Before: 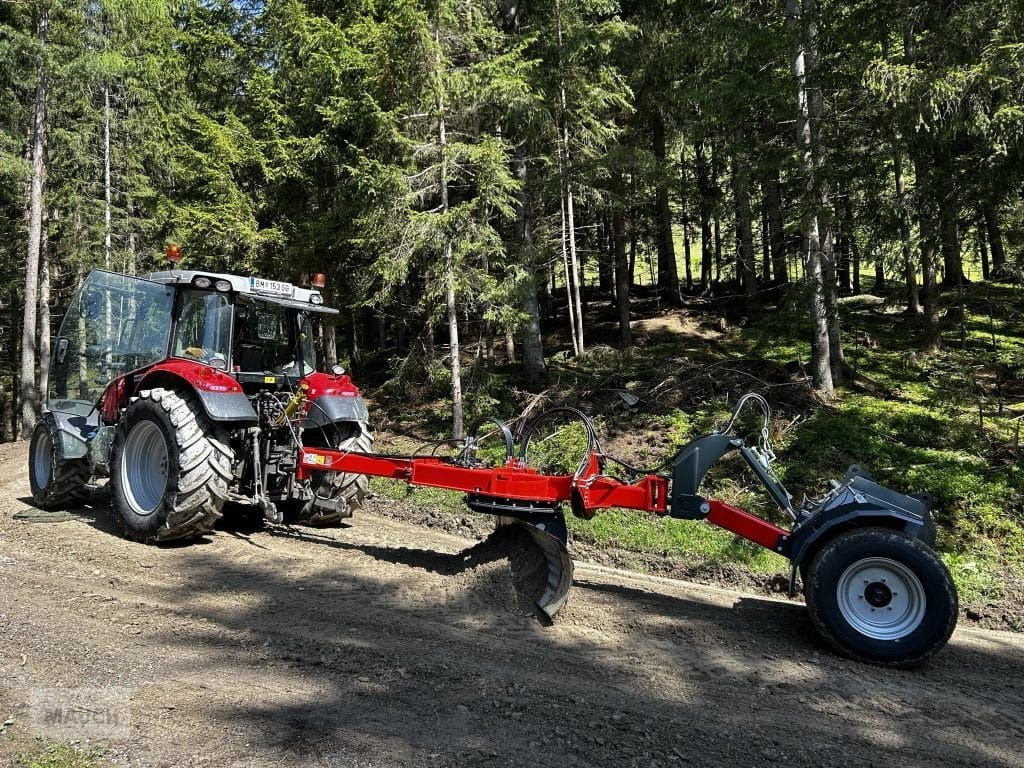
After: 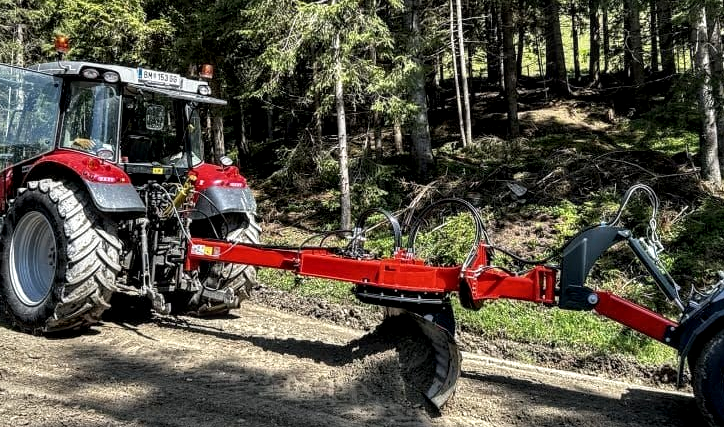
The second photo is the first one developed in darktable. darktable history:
local contrast: detail 150%
crop: left 10.998%, top 27.25%, right 18.252%, bottom 17.023%
